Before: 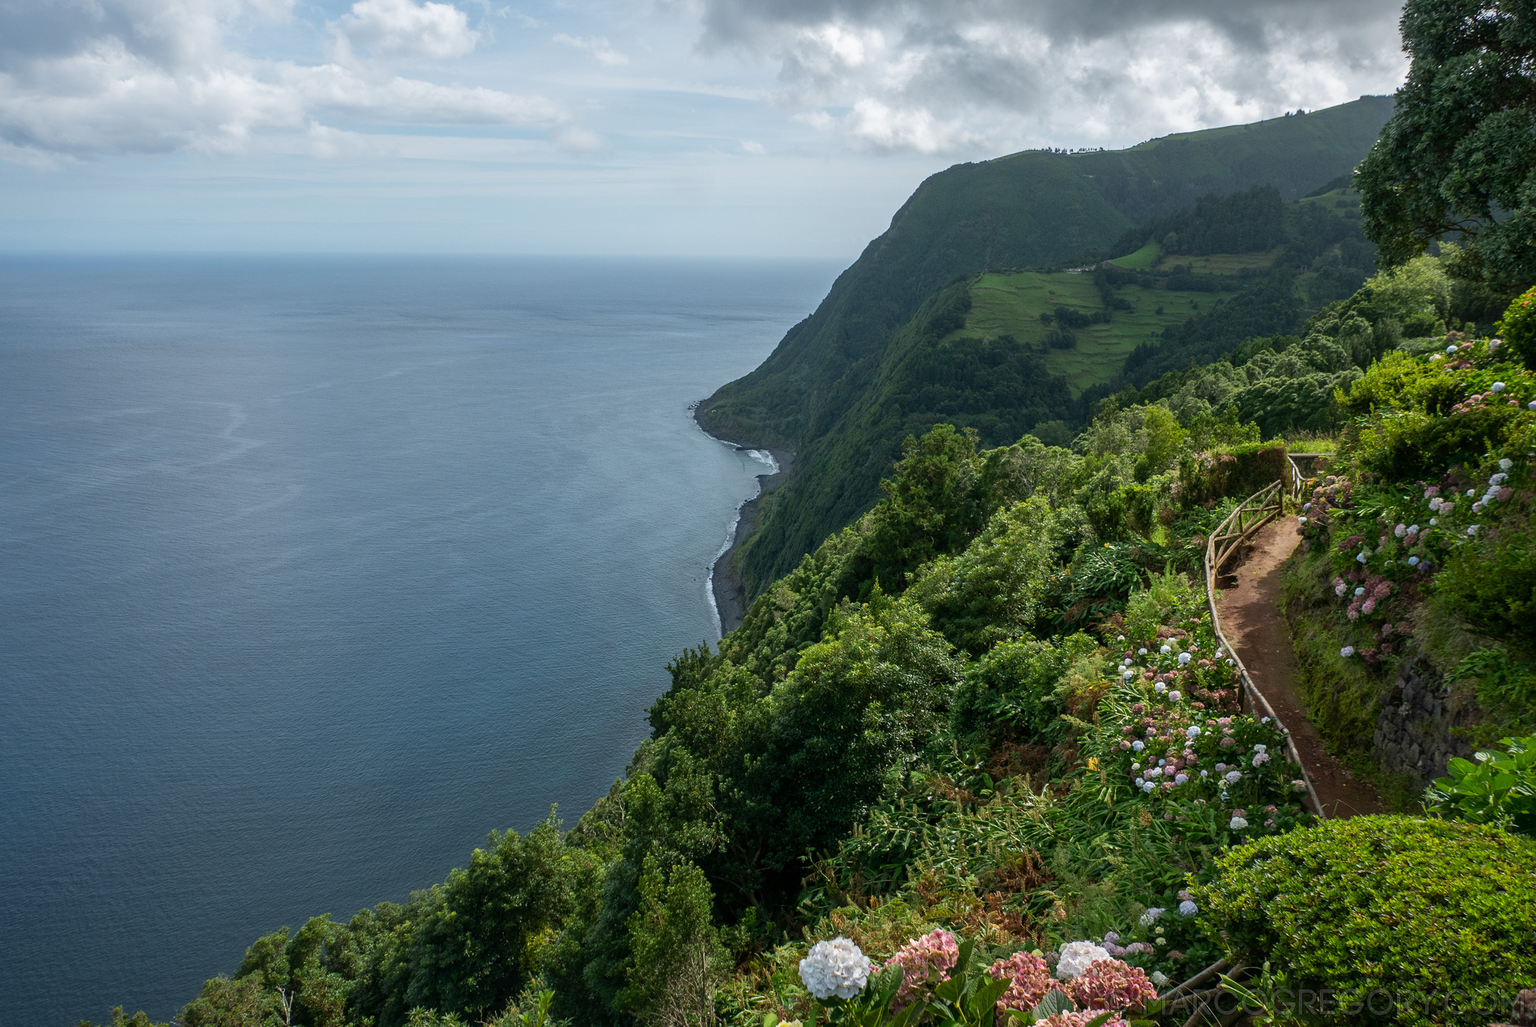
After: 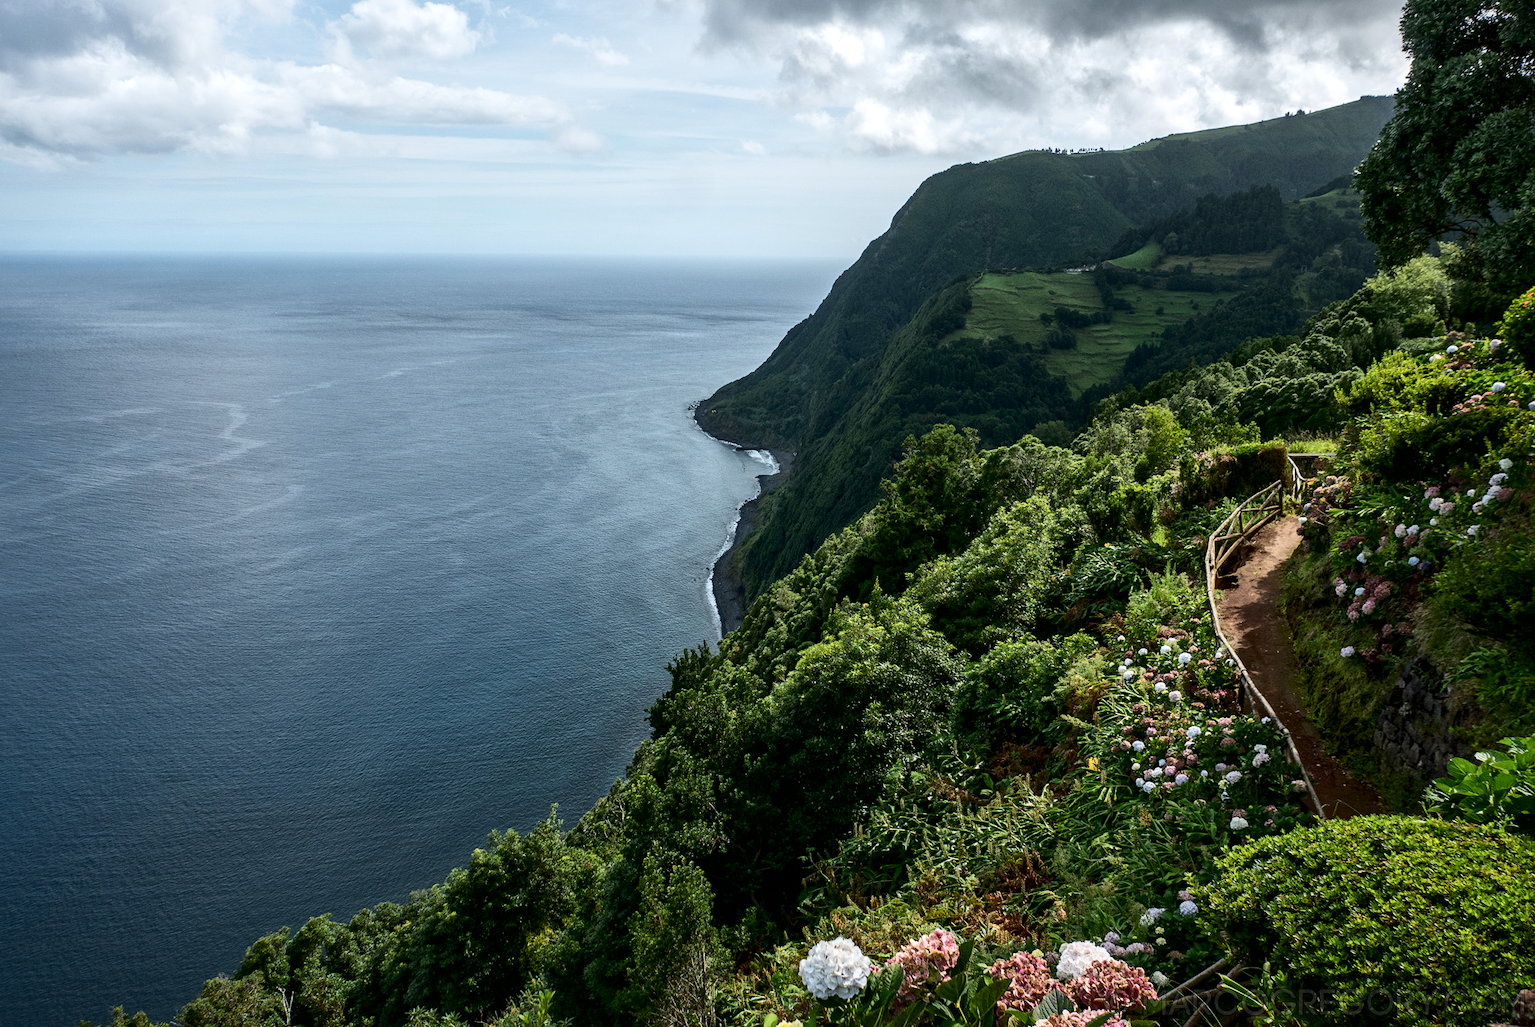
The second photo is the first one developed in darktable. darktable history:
local contrast: mode bilateral grid, contrast 20, coarseness 50, detail 144%, midtone range 0.2
contrast brightness saturation: contrast 0.28
